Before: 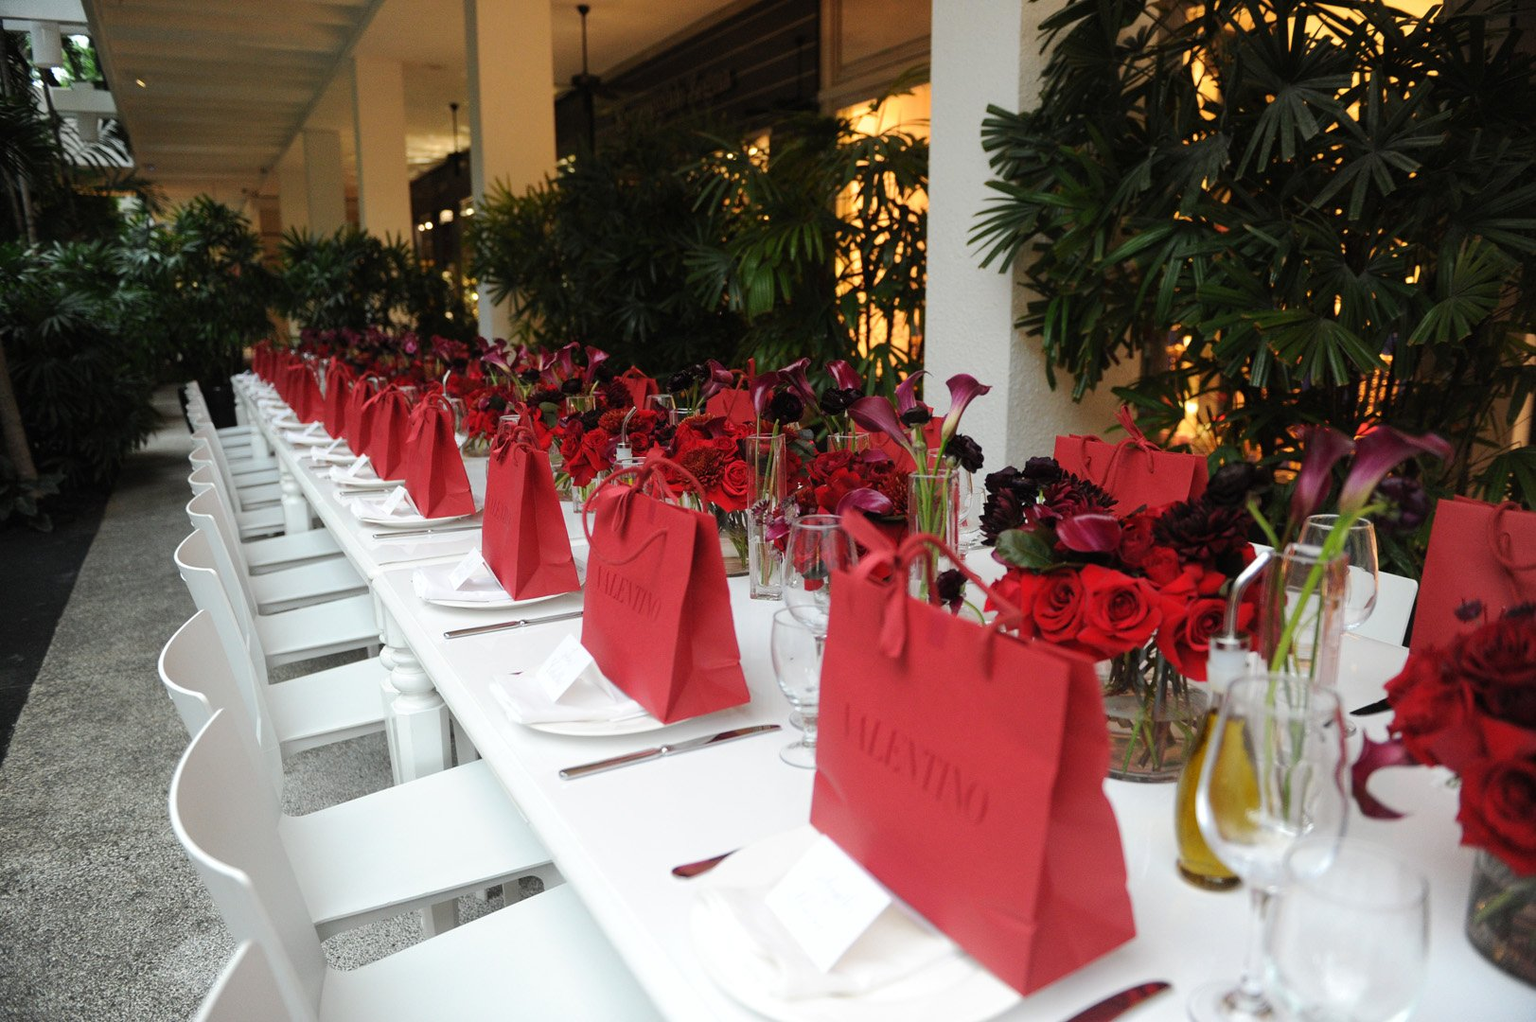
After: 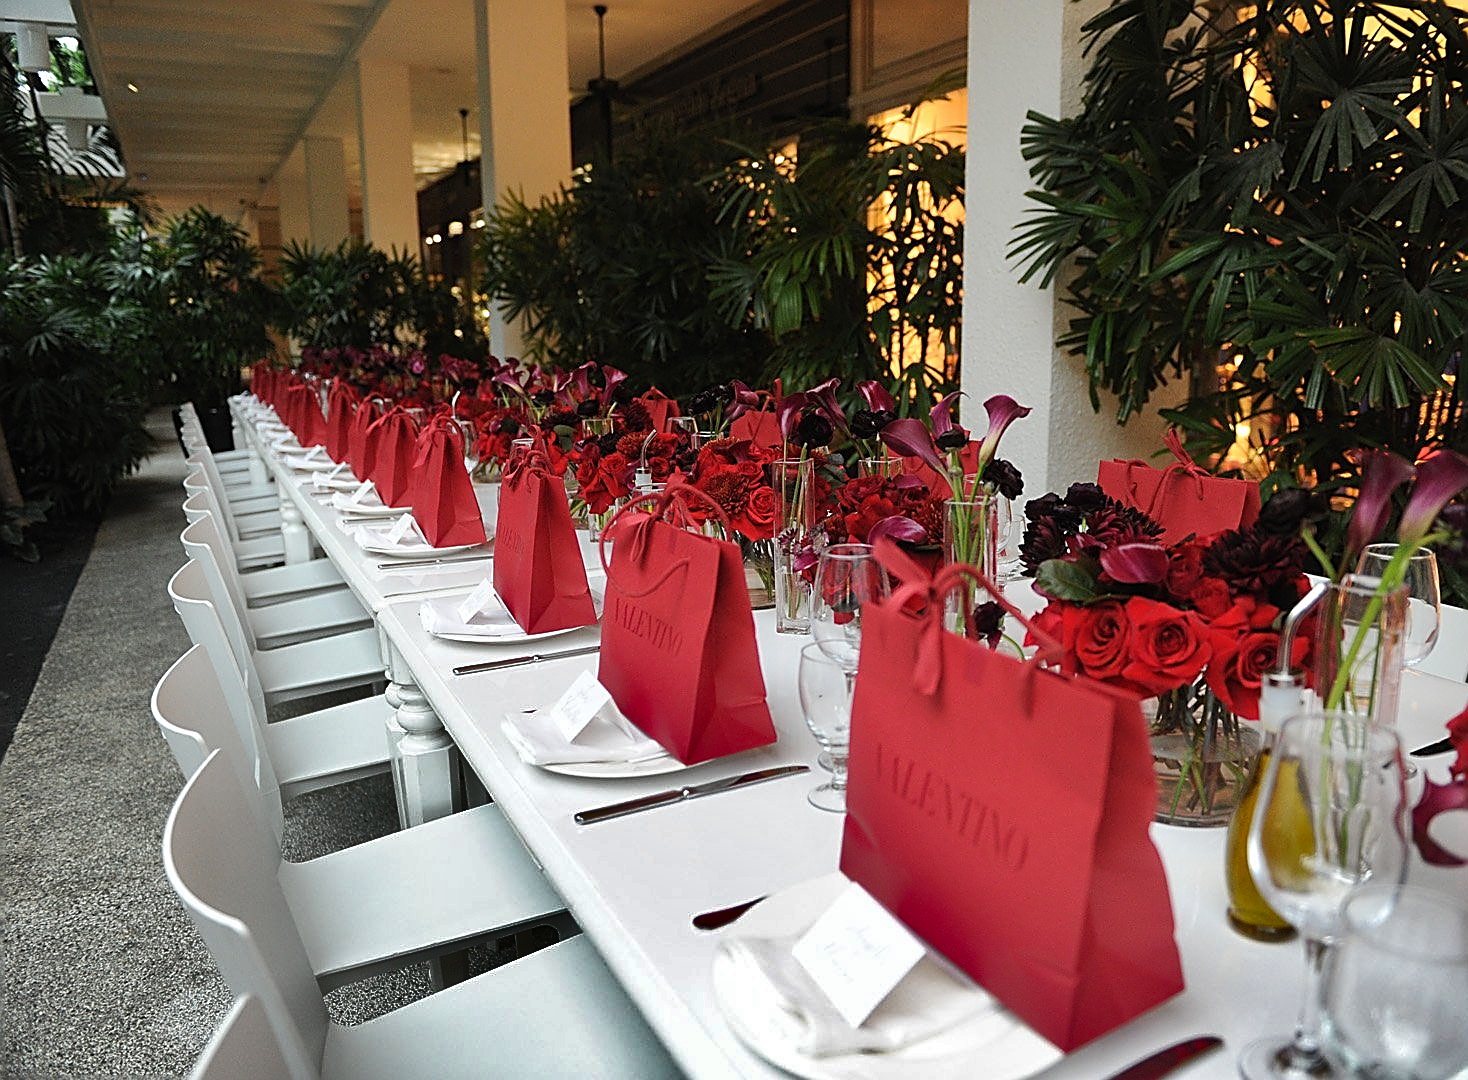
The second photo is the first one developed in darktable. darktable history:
crop and rotate: left 1.014%, right 8.531%
sharpen: radius 1.693, amount 1.296
shadows and highlights: shadows 20.91, highlights -81.97, soften with gaussian
